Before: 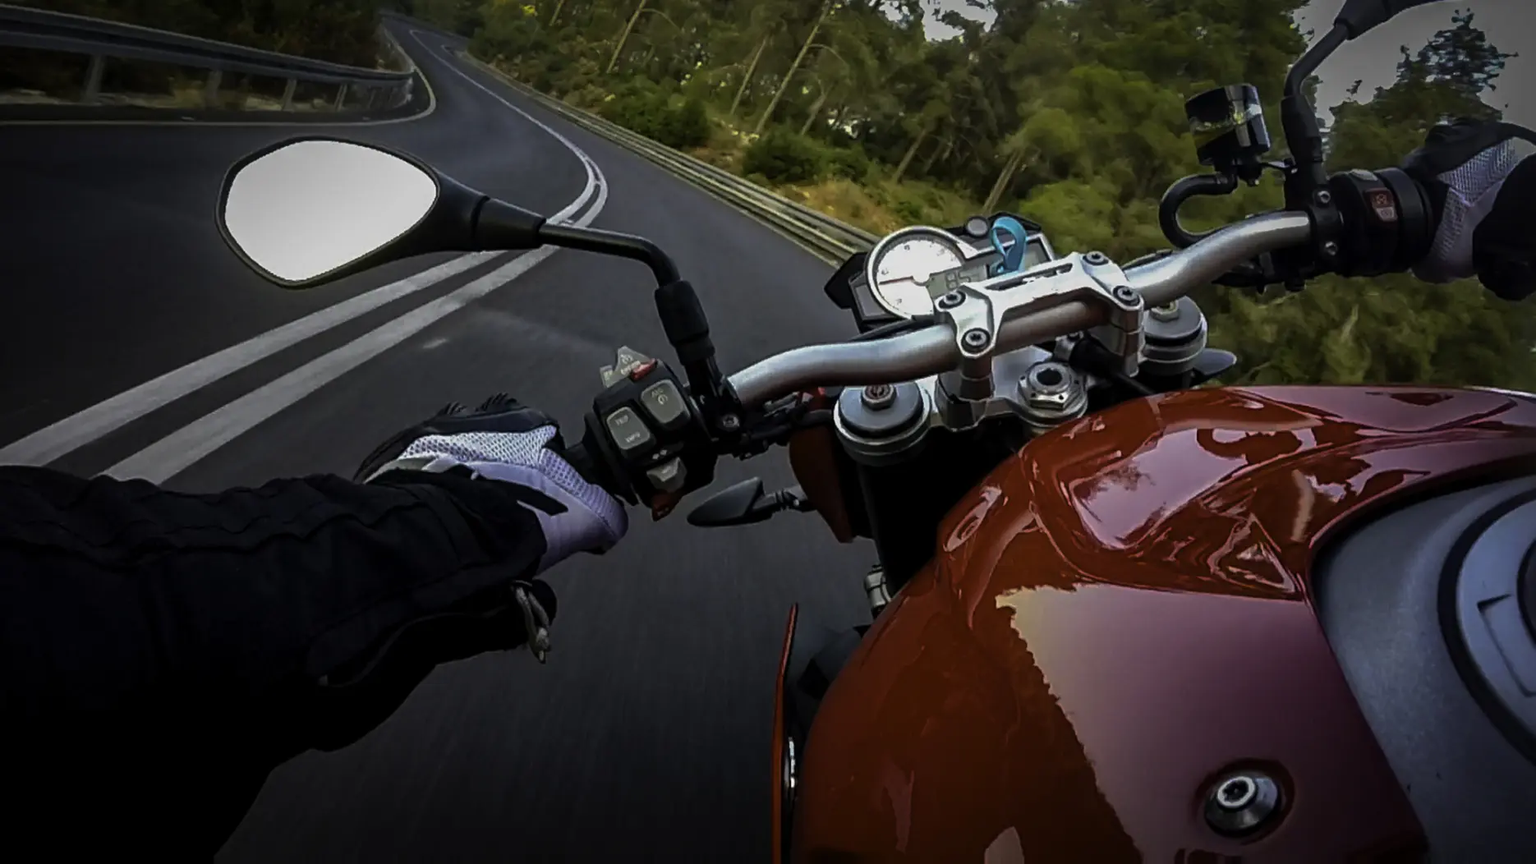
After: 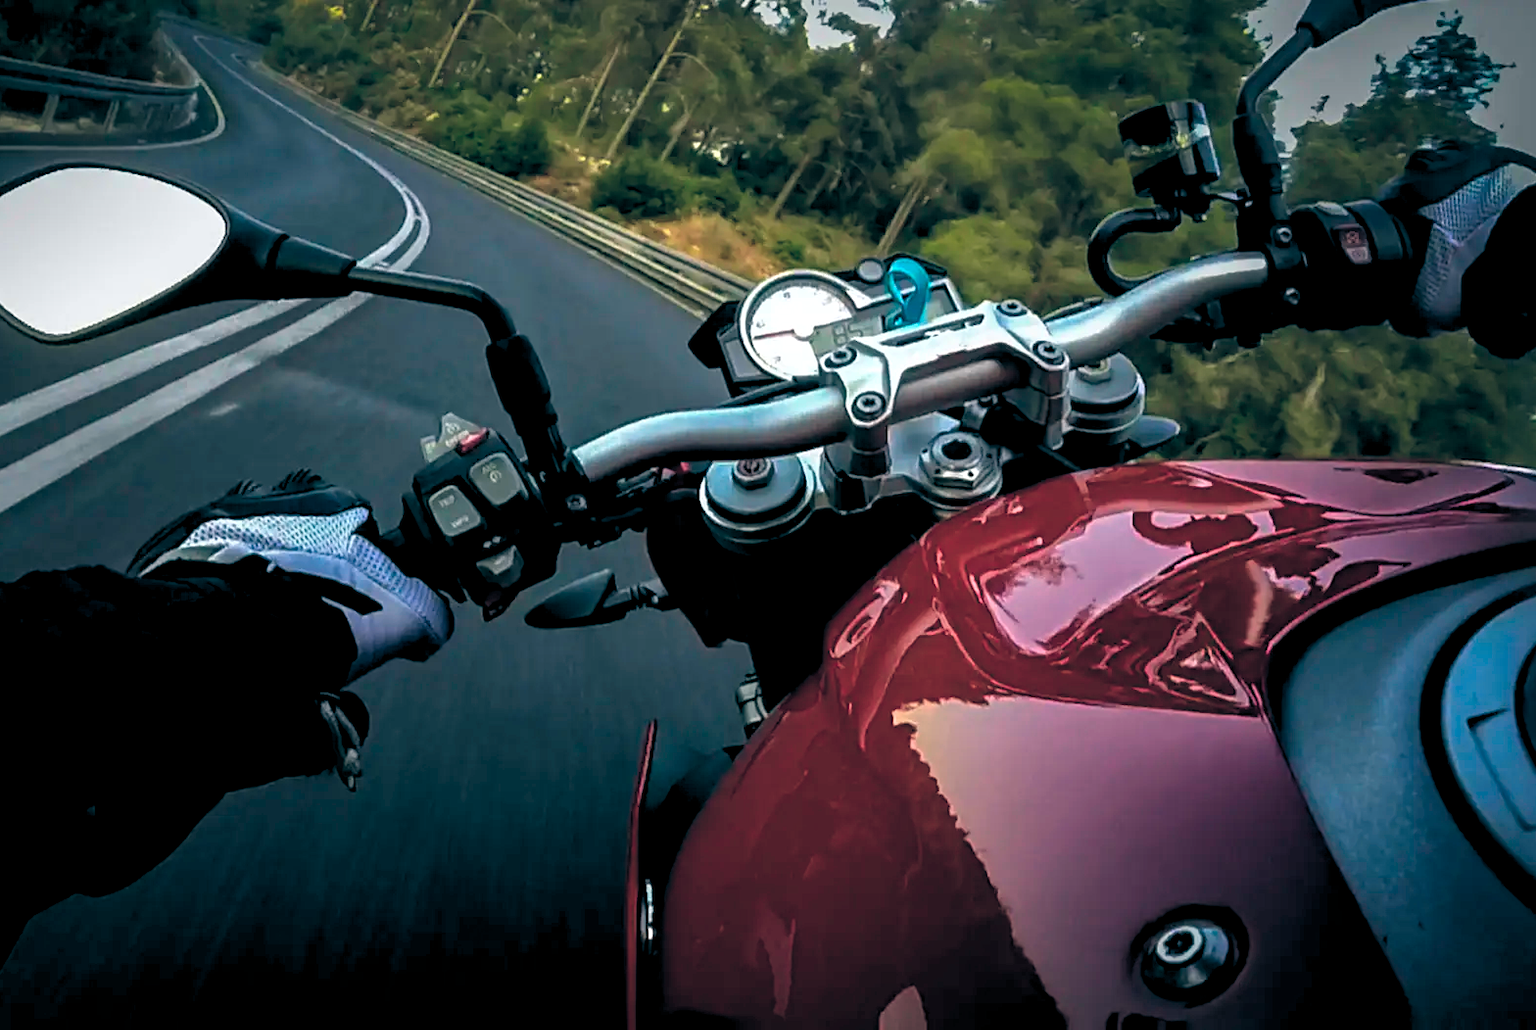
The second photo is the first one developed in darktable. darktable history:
exposure: exposure -0.041 EV, compensate highlight preservation false
color zones: curves: ch0 [(0, 0.558) (0.143, 0.559) (0.286, 0.529) (0.429, 0.505) (0.571, 0.5) (0.714, 0.5) (0.857, 0.5) (1, 0.558)]; ch1 [(0, 0.469) (0.01, 0.469) (0.12, 0.446) (0.248, 0.469) (0.5, 0.5) (0.748, 0.5) (0.99, 0.469) (1, 0.469)]
crop: left 16.145%
rgb levels: levels [[0.013, 0.434, 0.89], [0, 0.5, 1], [0, 0.5, 1]]
color balance: lift [1.016, 0.983, 1, 1.017], gamma [0.958, 1, 1, 1], gain [0.981, 1.007, 0.993, 1.002], input saturation 118.26%, contrast 13.43%, contrast fulcrum 21.62%, output saturation 82.76%
